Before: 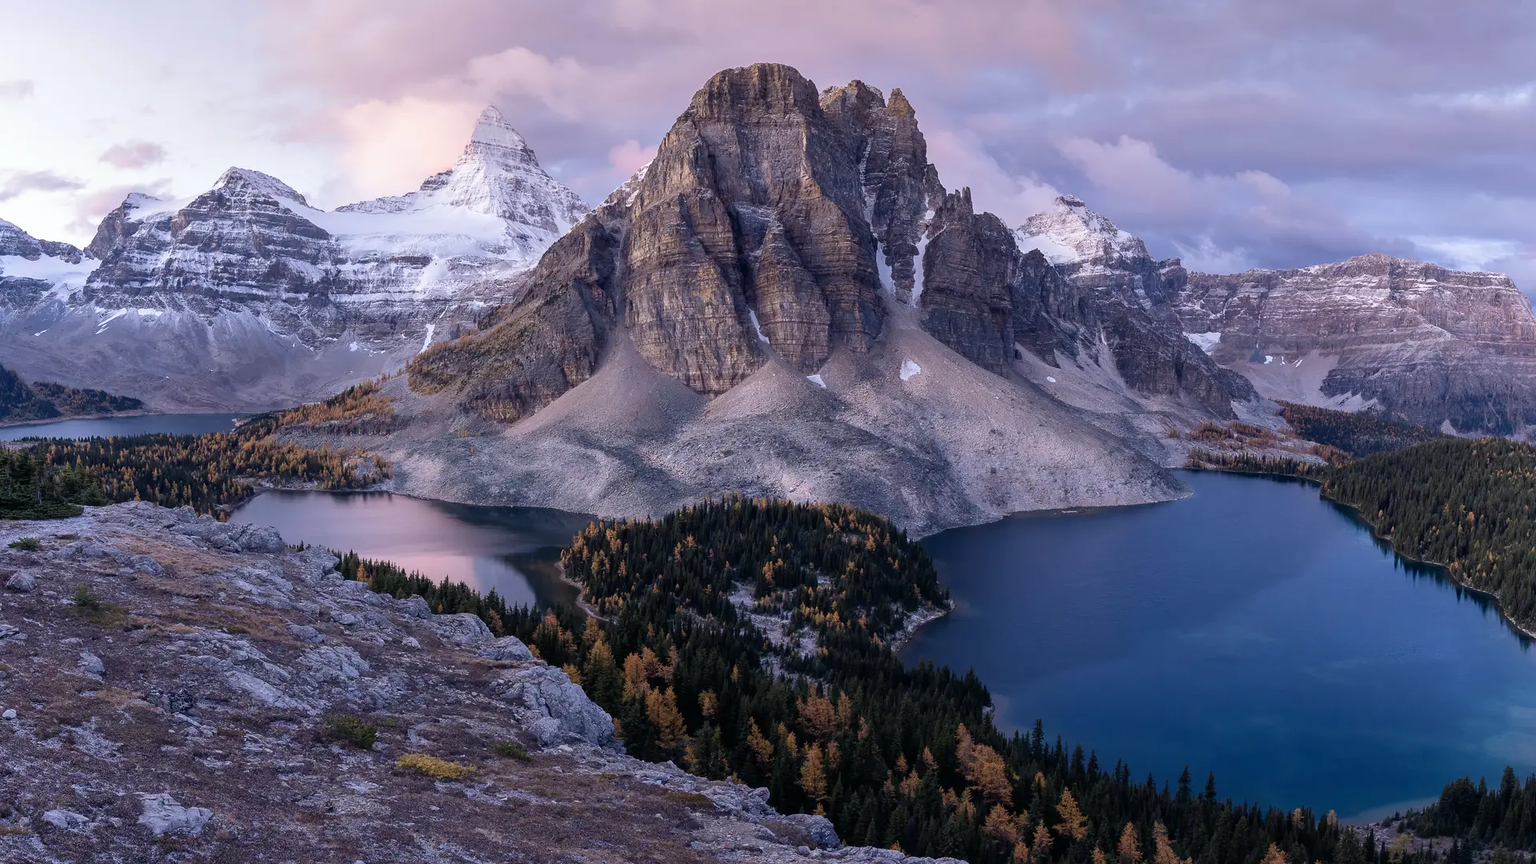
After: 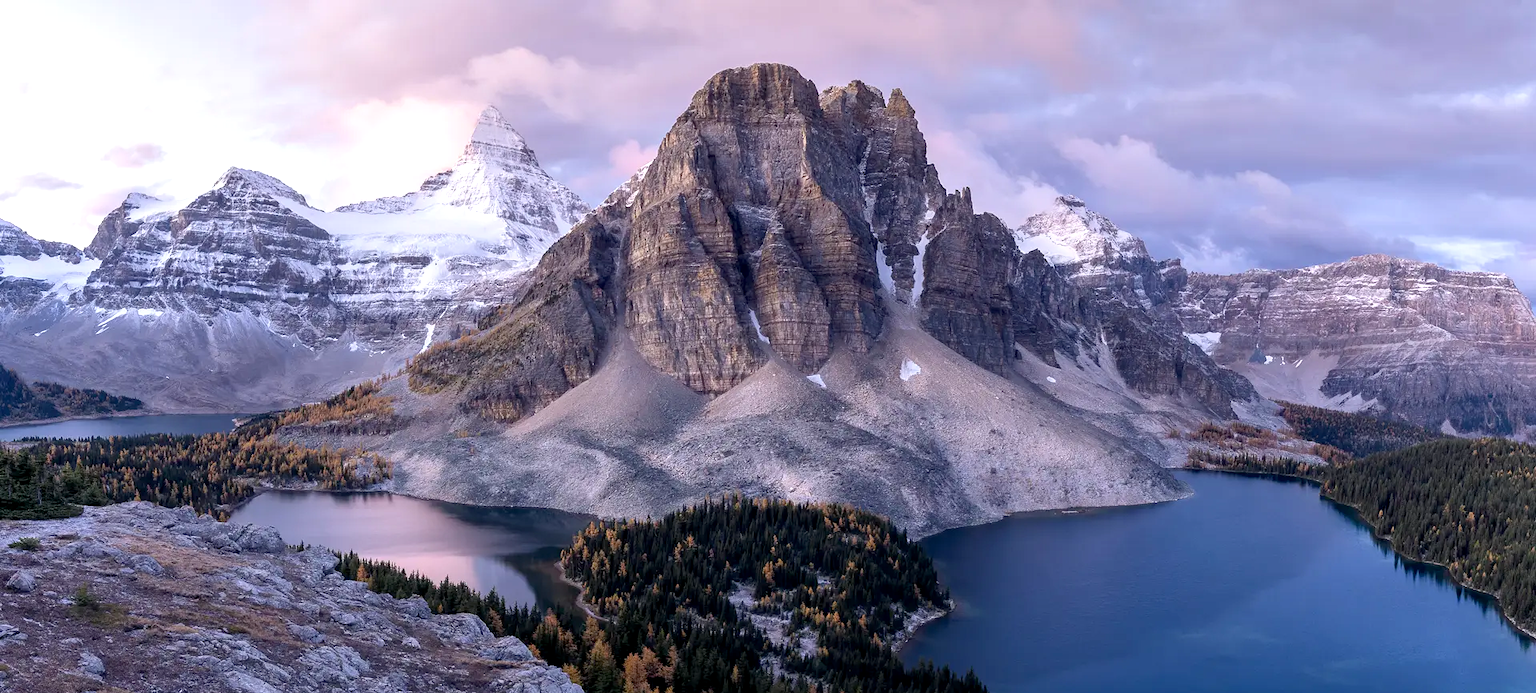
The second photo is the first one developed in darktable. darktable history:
crop: bottom 19.592%
exposure: black level correction 0.003, exposure 0.387 EV, compensate highlight preservation false
